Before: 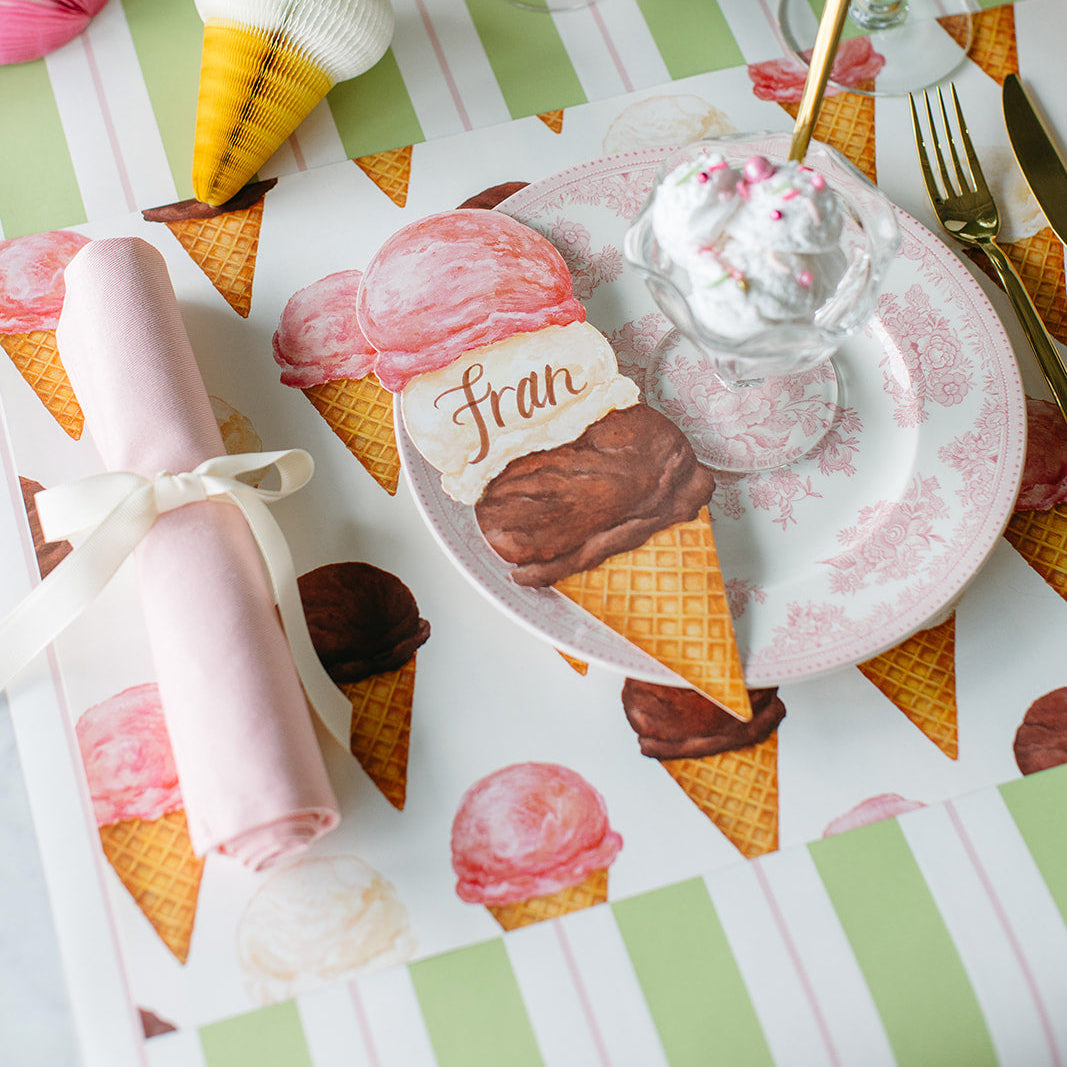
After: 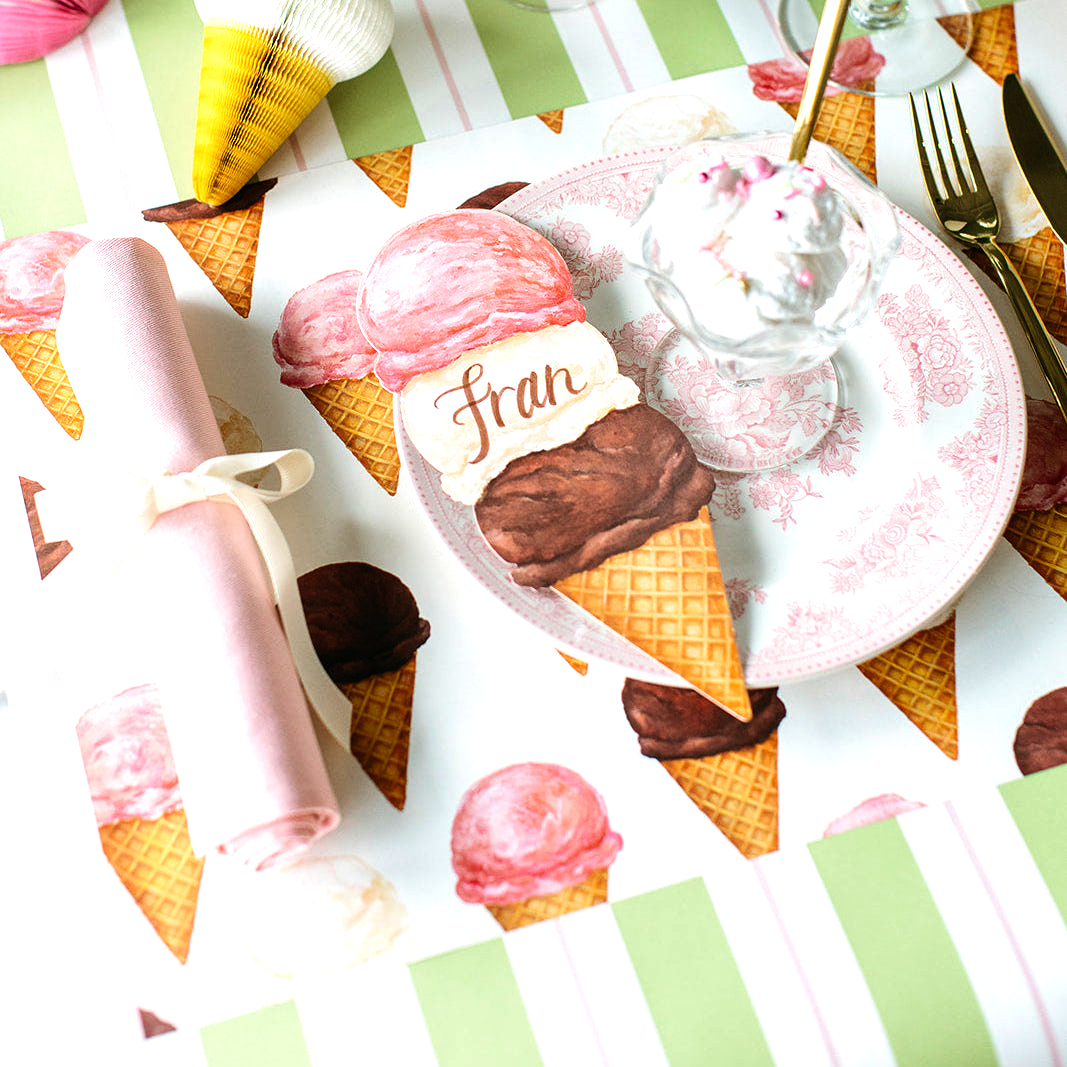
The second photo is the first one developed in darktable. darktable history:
velvia: on, module defaults
exposure: black level correction 0.001, exposure 0.014 EV, compensate highlight preservation false
tone equalizer: -8 EV -0.75 EV, -7 EV -0.7 EV, -6 EV -0.6 EV, -5 EV -0.4 EV, -3 EV 0.4 EV, -2 EV 0.6 EV, -1 EV 0.7 EV, +0 EV 0.75 EV, edges refinement/feathering 500, mask exposure compensation -1.57 EV, preserve details no
